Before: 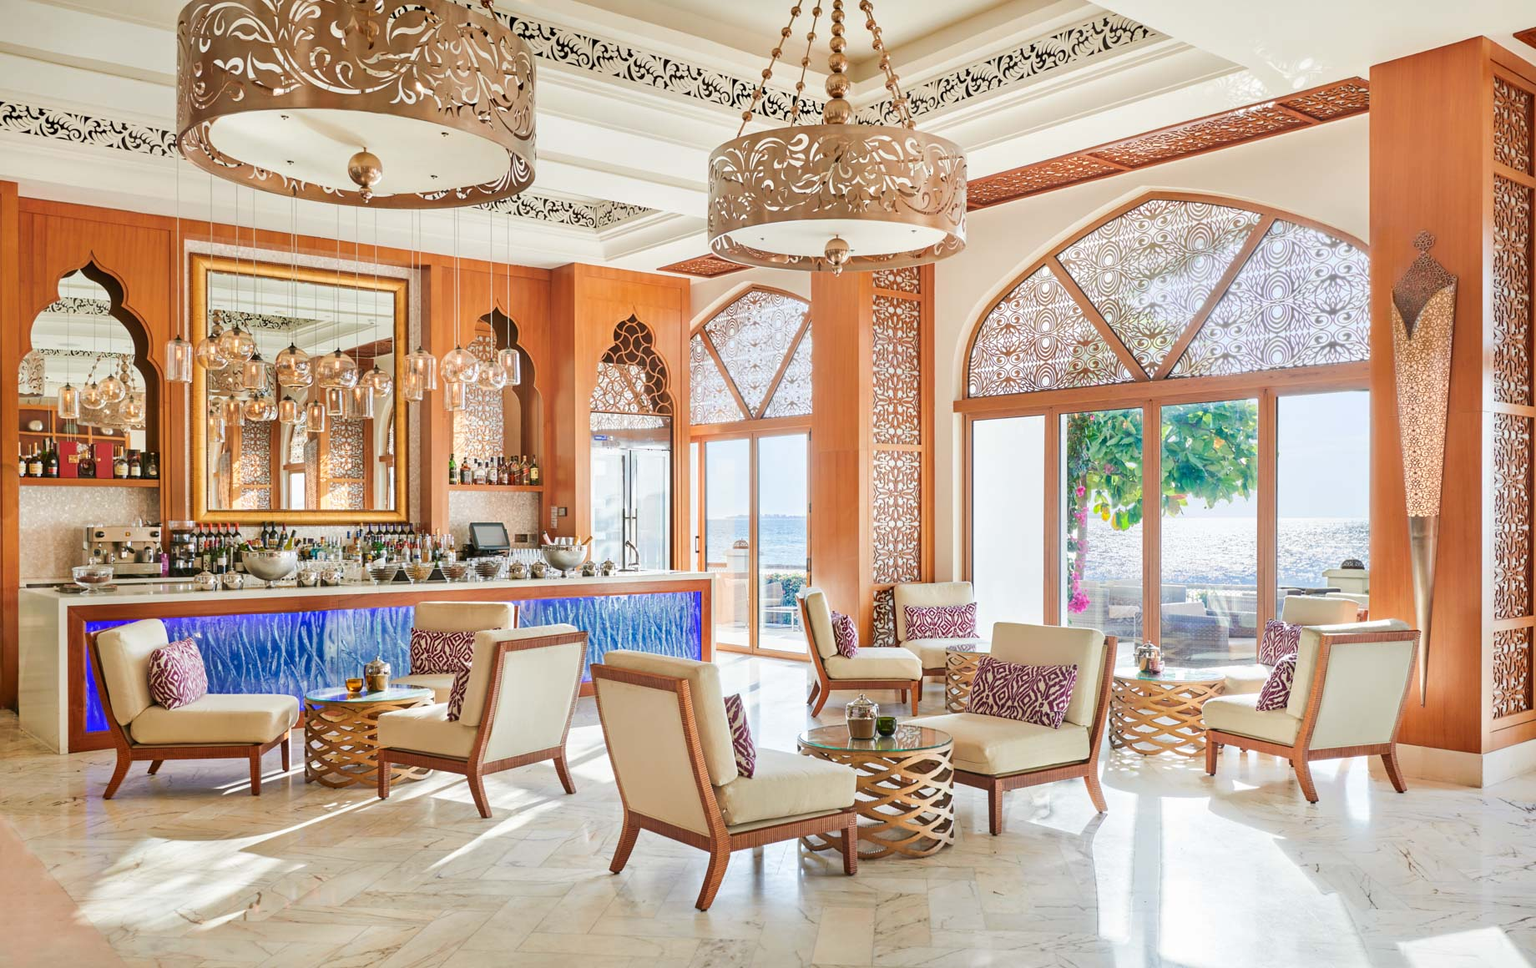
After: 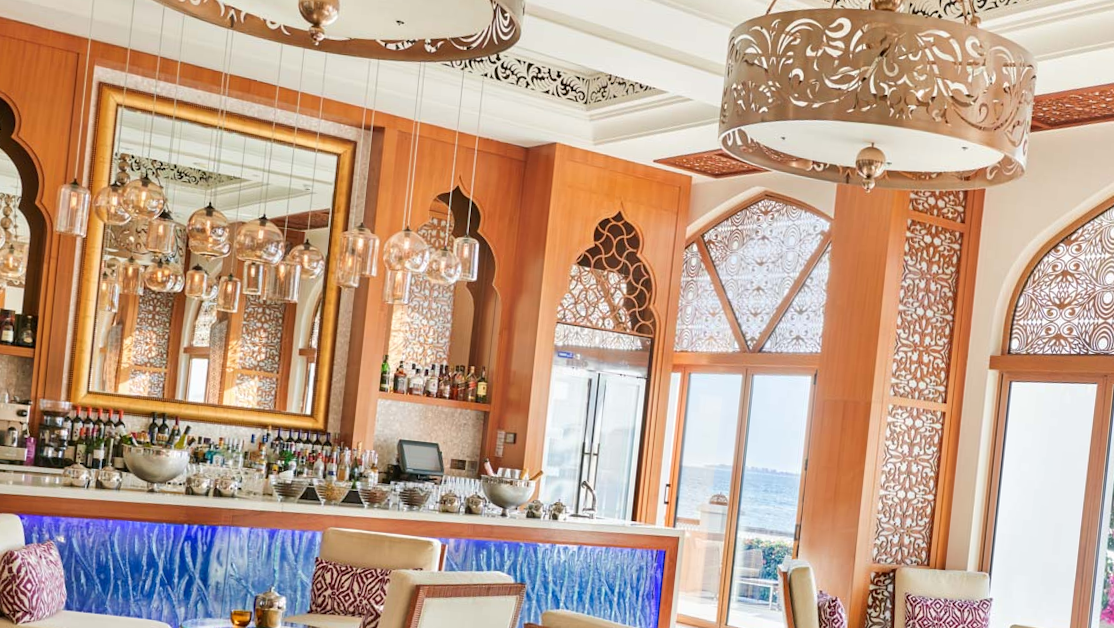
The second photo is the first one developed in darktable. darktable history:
crop and rotate: angle -6.07°, left 2.13%, top 6.847%, right 27.499%, bottom 30.149%
